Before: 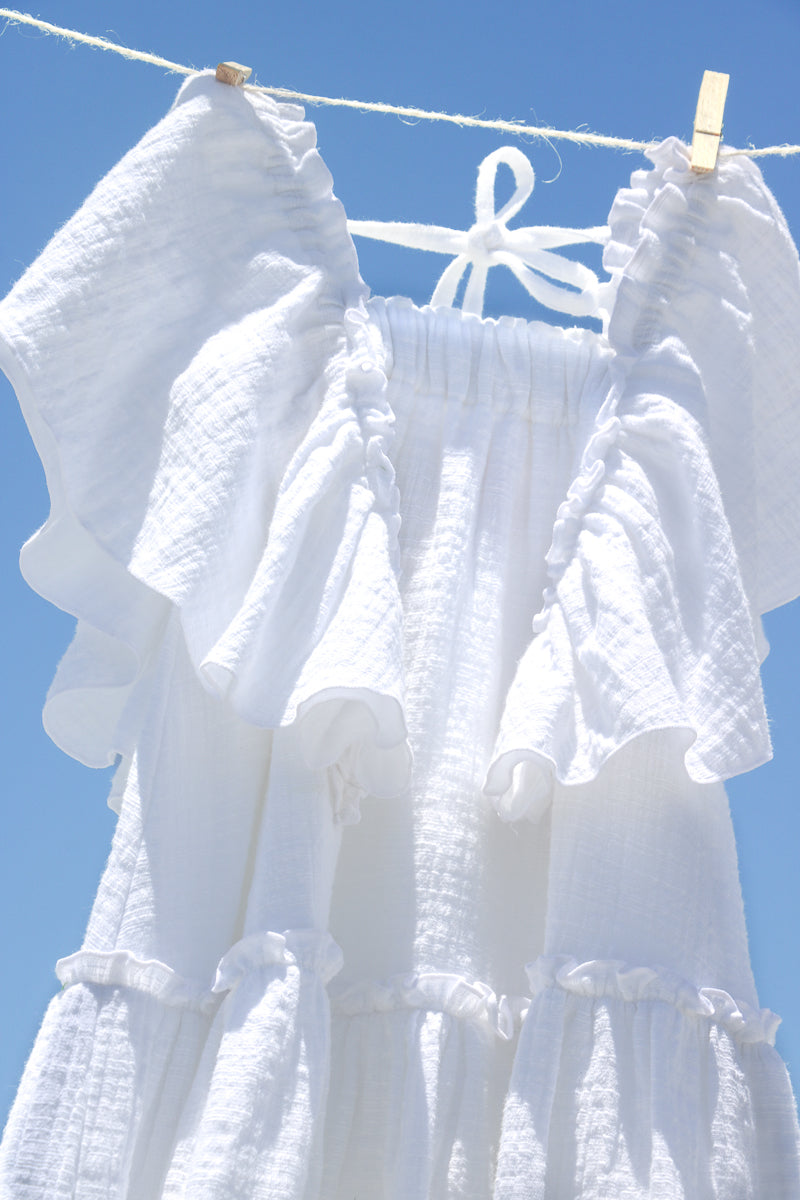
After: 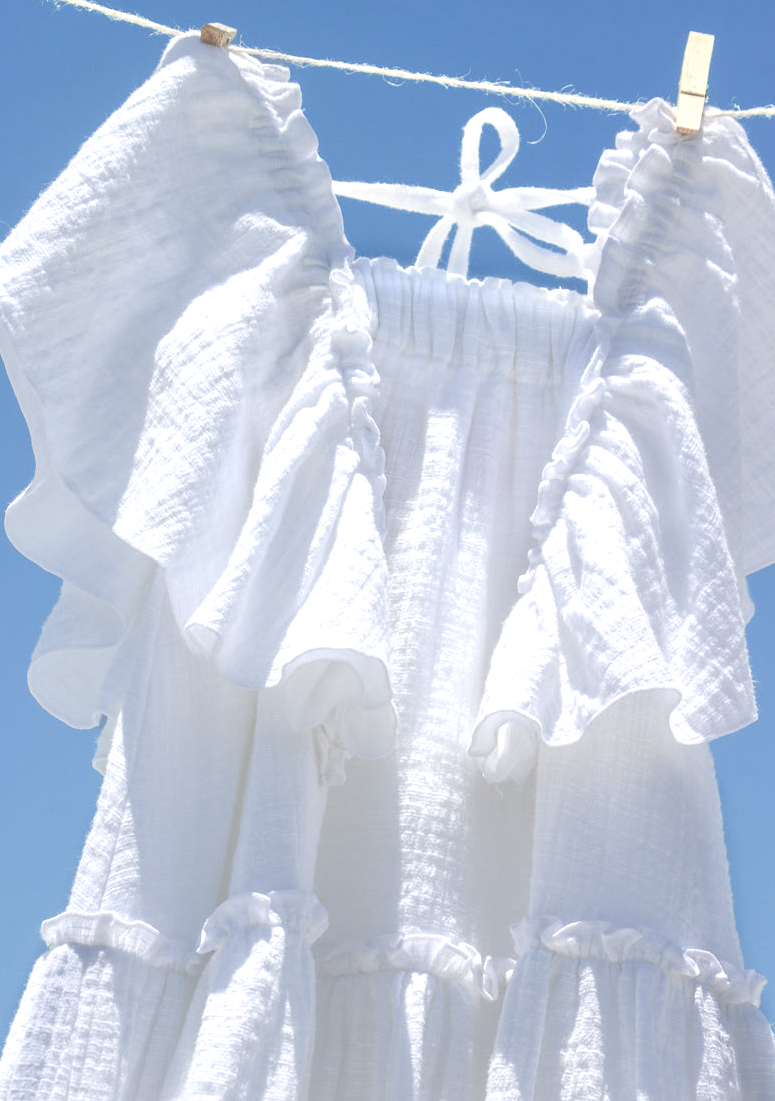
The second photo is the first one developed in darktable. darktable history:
local contrast: on, module defaults
crop: left 1.964%, top 3.251%, right 1.122%, bottom 4.933%
